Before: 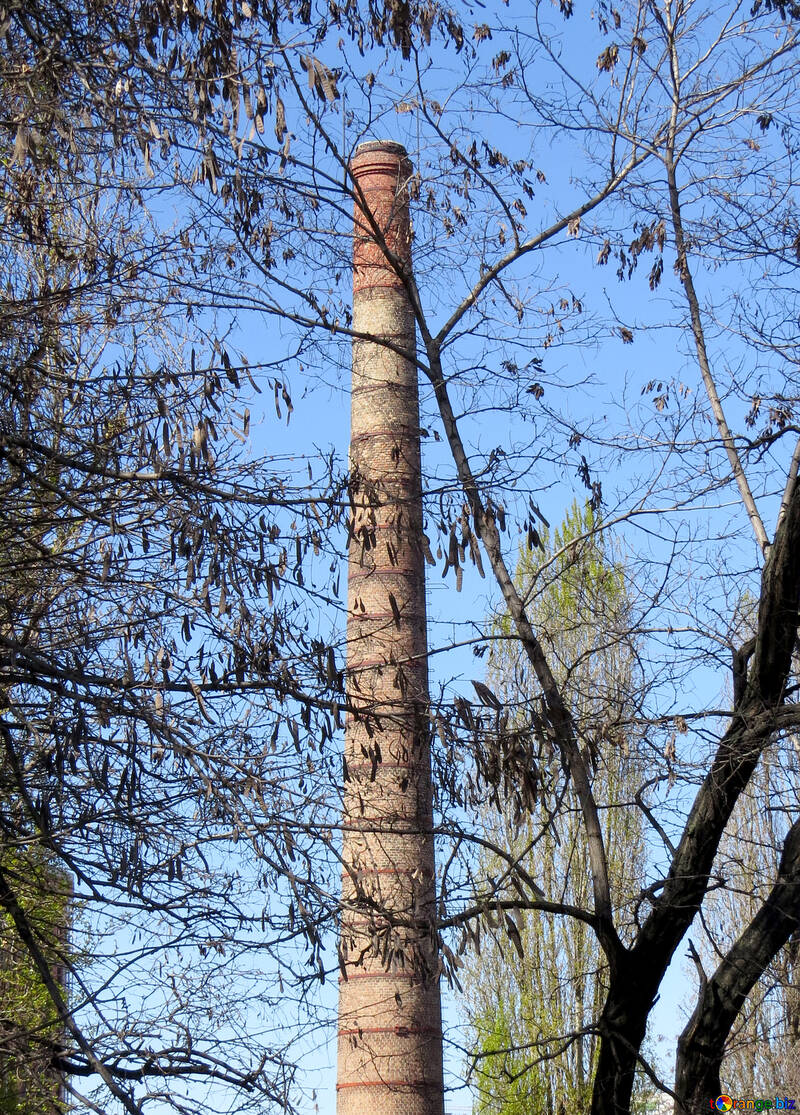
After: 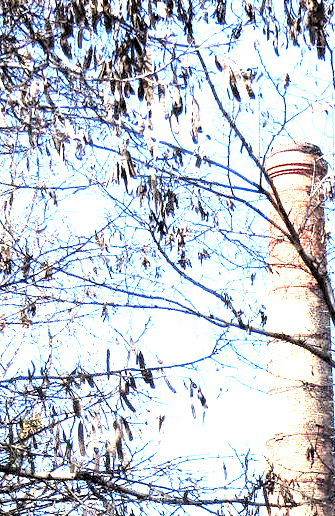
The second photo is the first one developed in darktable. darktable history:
exposure: black level correction 0, exposure 1.55 EV, compensate exposure bias true, compensate highlight preservation false
rgb levels: levels [[0.013, 0.434, 0.89], [0, 0.5, 1], [0, 0.5, 1]]
tone equalizer: -8 EV -0.75 EV, -7 EV -0.7 EV, -6 EV -0.6 EV, -5 EV -0.4 EV, -3 EV 0.4 EV, -2 EV 0.6 EV, -1 EV 0.7 EV, +0 EV 0.75 EV, edges refinement/feathering 500, mask exposure compensation -1.57 EV, preserve details no
crop and rotate: left 10.817%, top 0.062%, right 47.194%, bottom 53.626%
